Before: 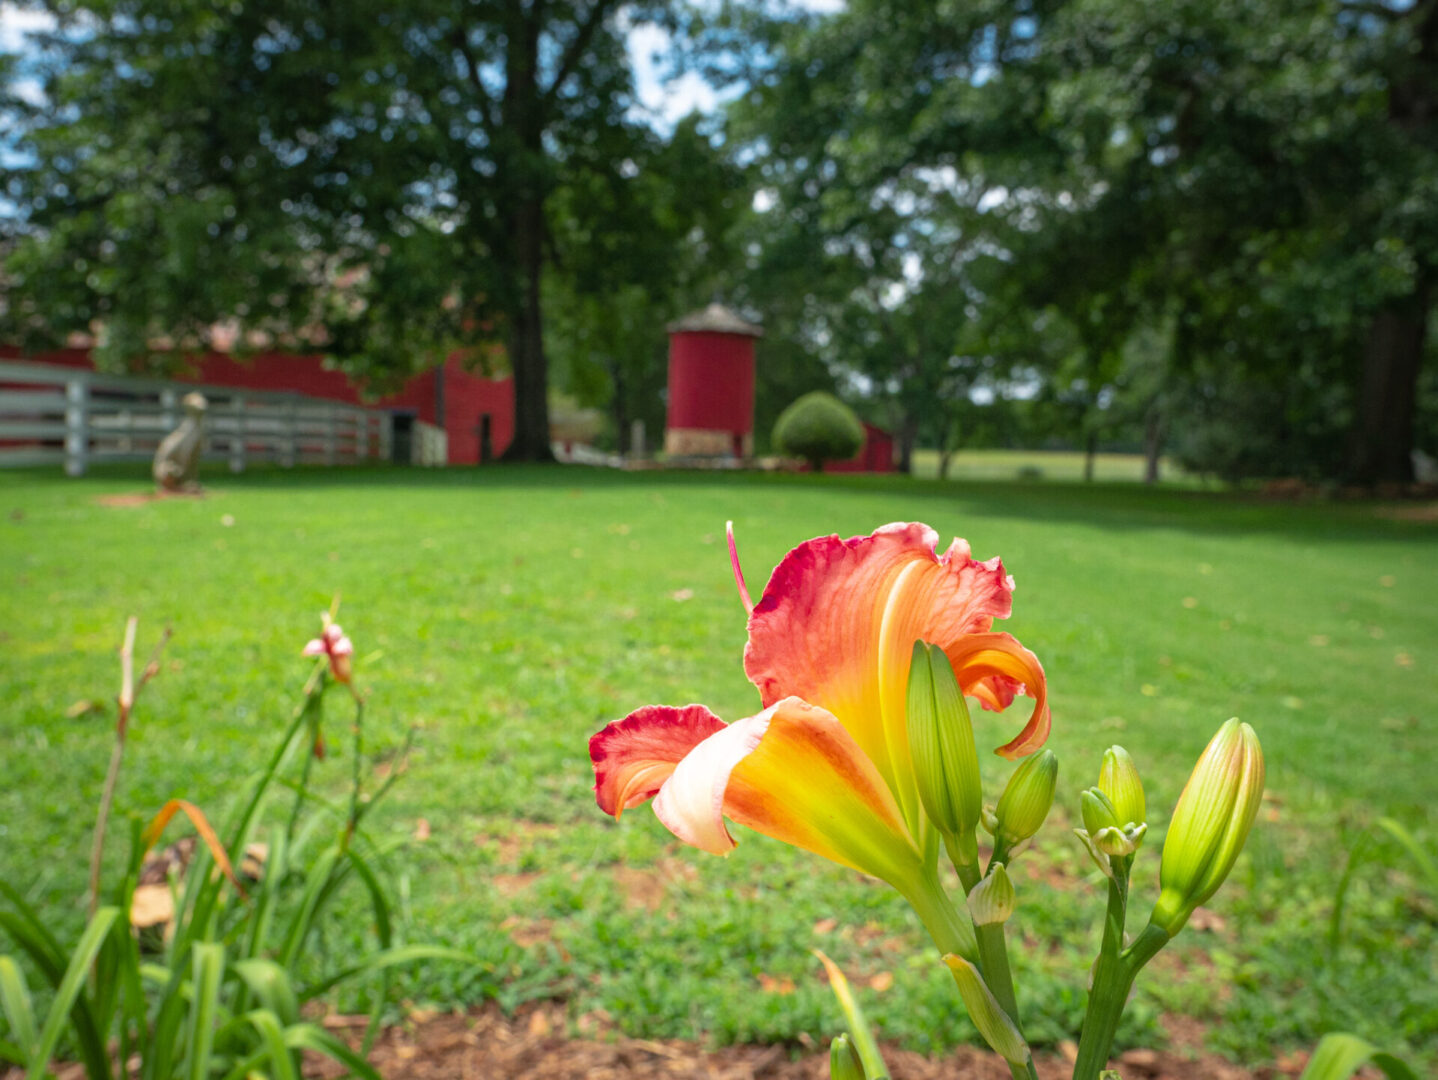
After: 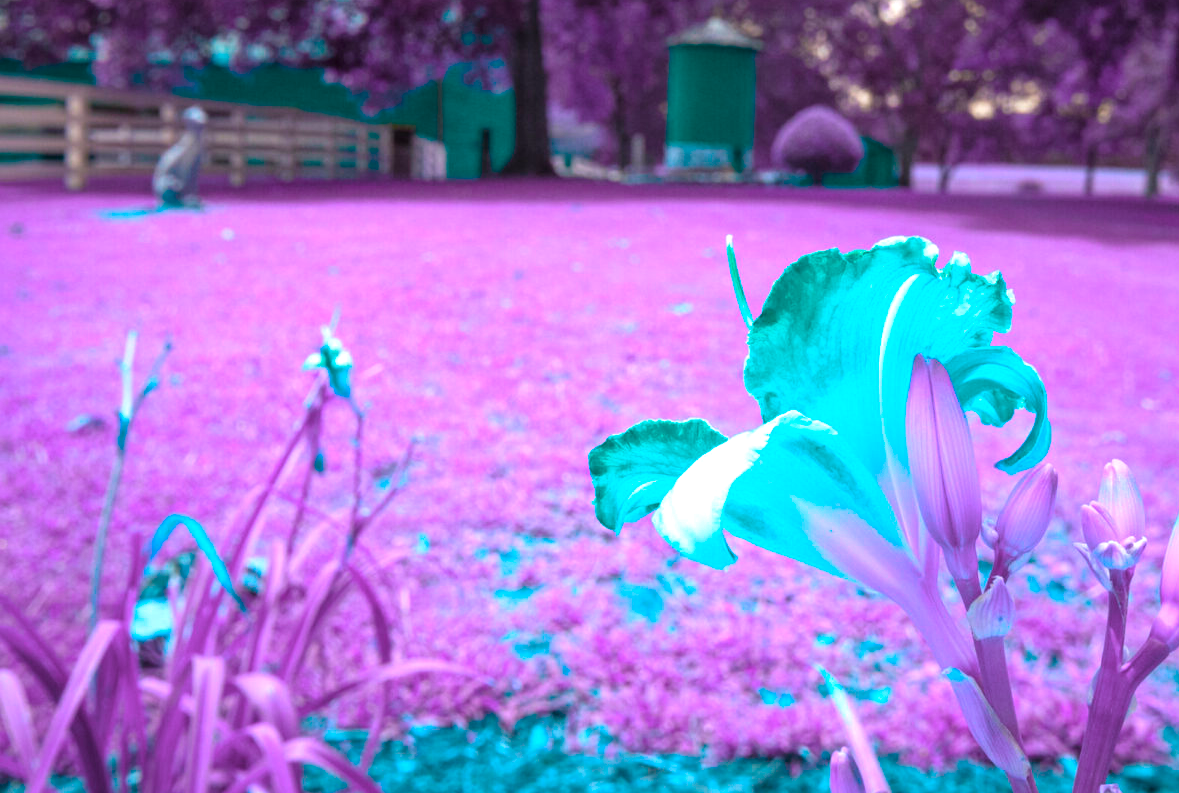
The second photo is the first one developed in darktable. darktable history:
crop: top 26.531%, right 17.959%
color balance rgb: hue shift 180°, global vibrance 50%, contrast 0.32%
exposure: exposure 0.3 EV, compensate highlight preservation false
